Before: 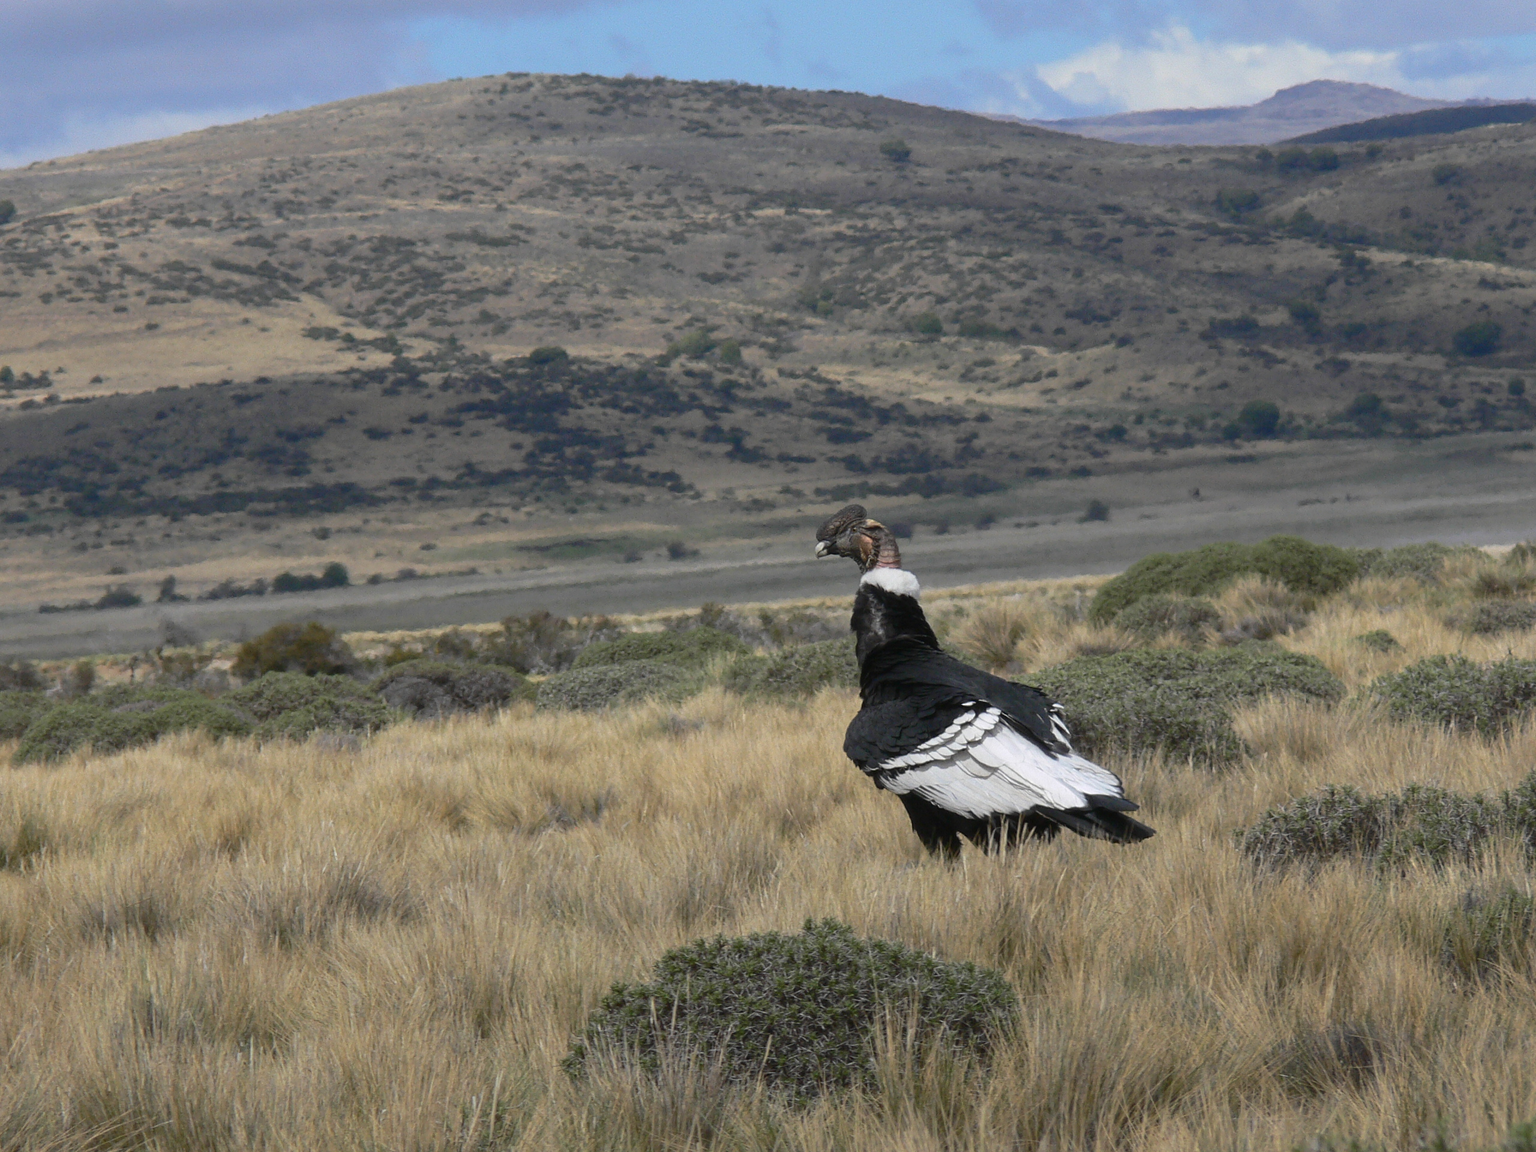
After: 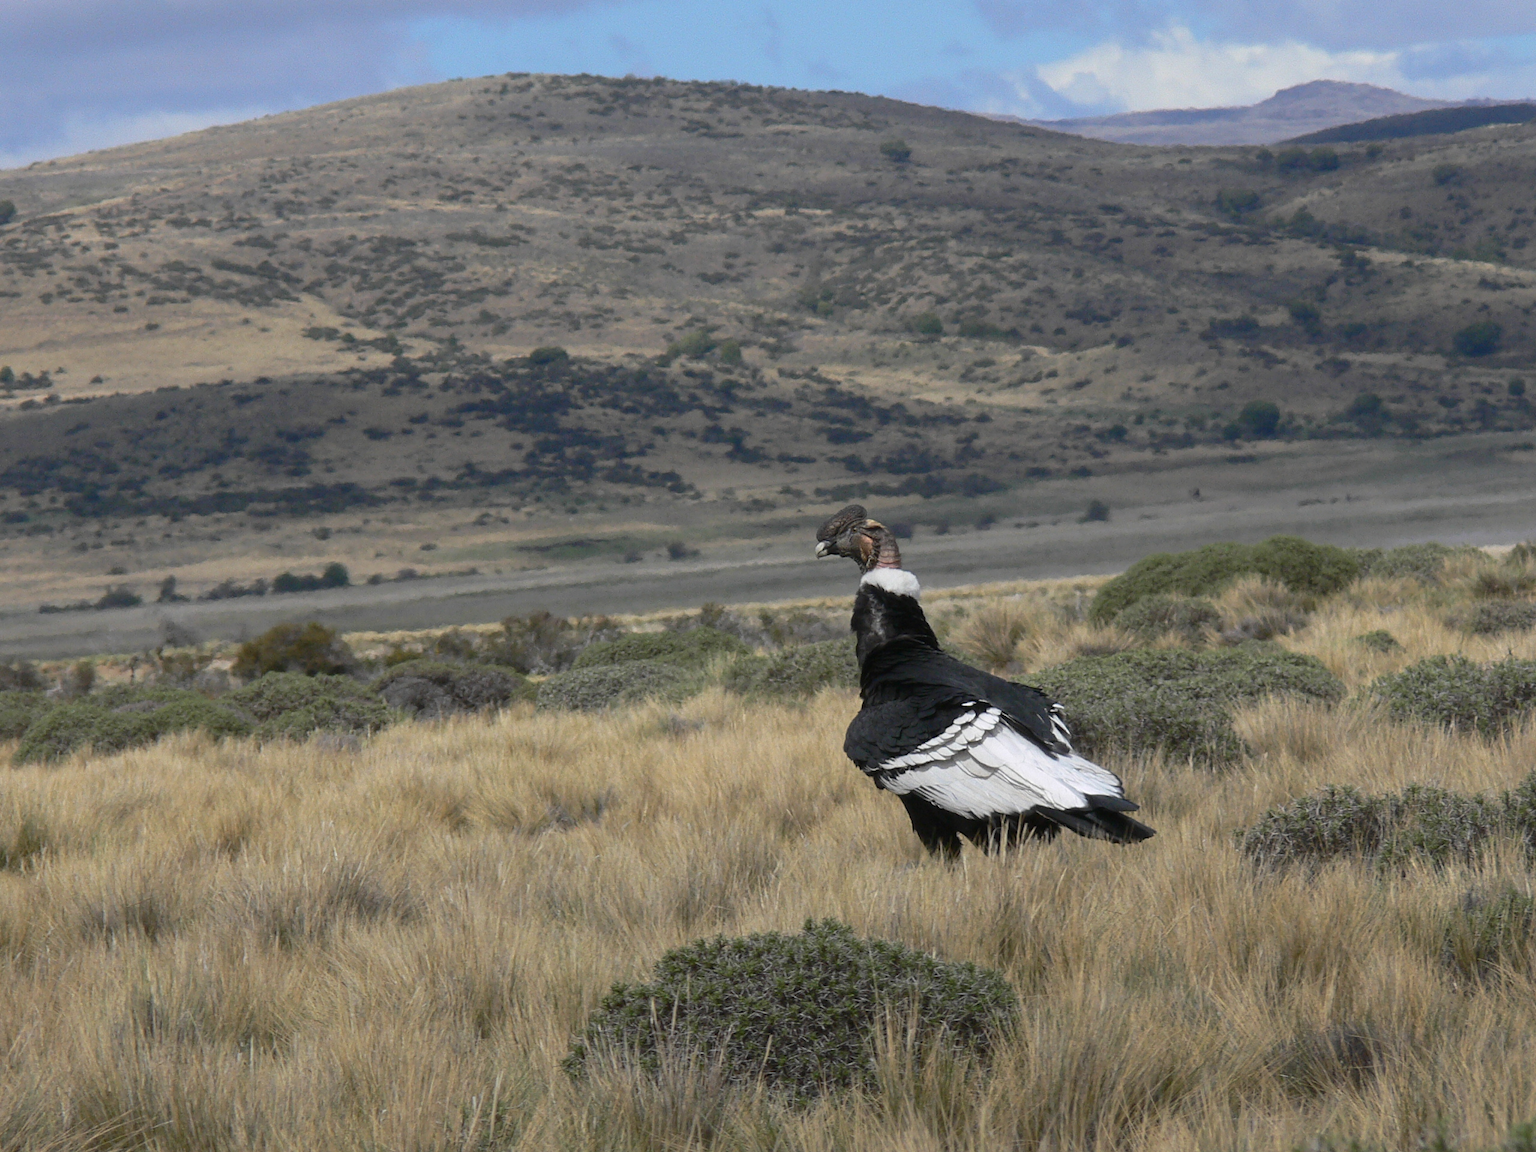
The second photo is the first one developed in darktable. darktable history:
exposure: black level correction 0.001, compensate highlight preservation false
tone equalizer: on, module defaults
